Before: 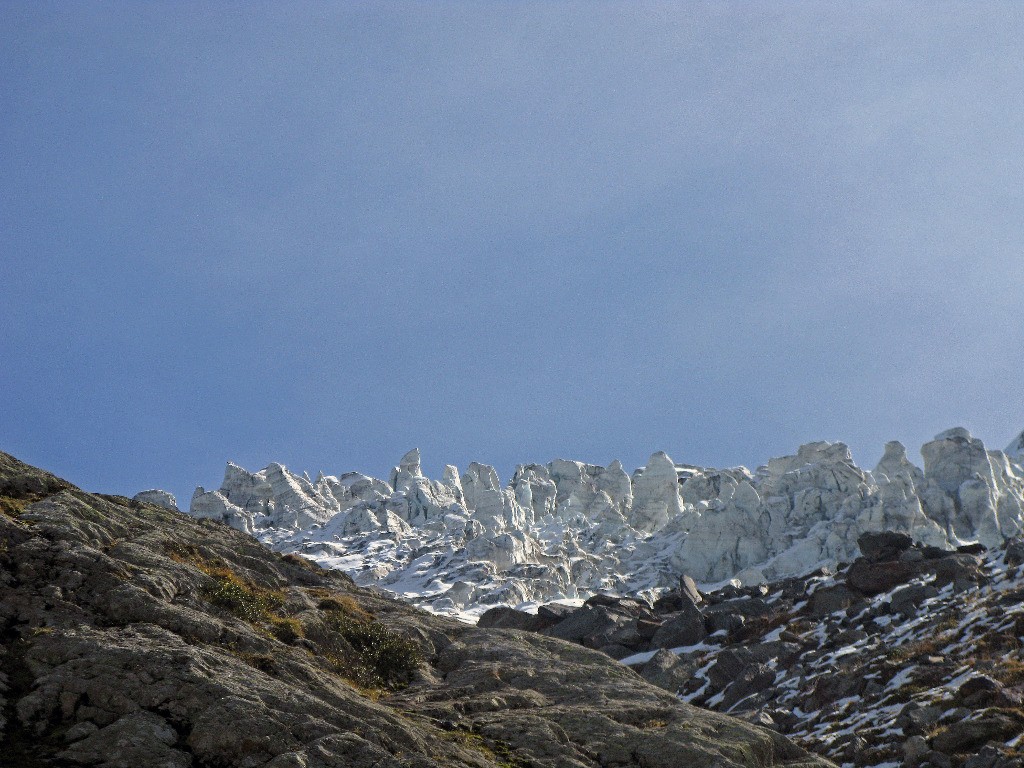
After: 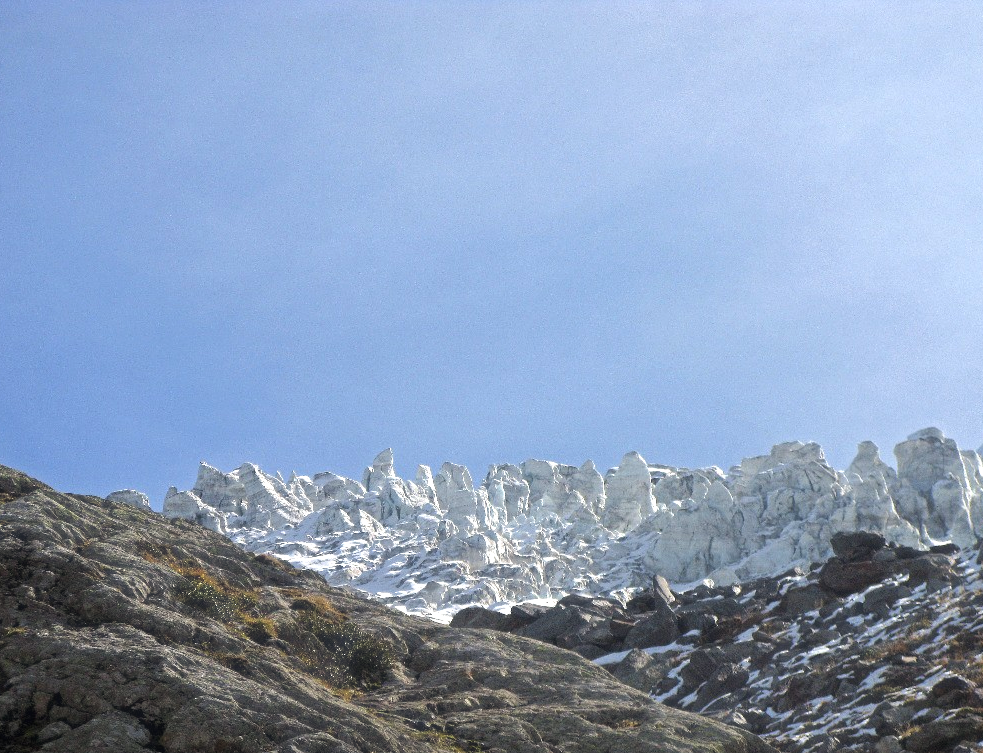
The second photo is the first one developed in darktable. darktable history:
exposure: black level correction 0, exposure 0.69 EV, compensate highlight preservation false
crop and rotate: left 2.72%, right 1.211%, bottom 1.935%
haze removal: strength -0.103, compatibility mode true, adaptive false
